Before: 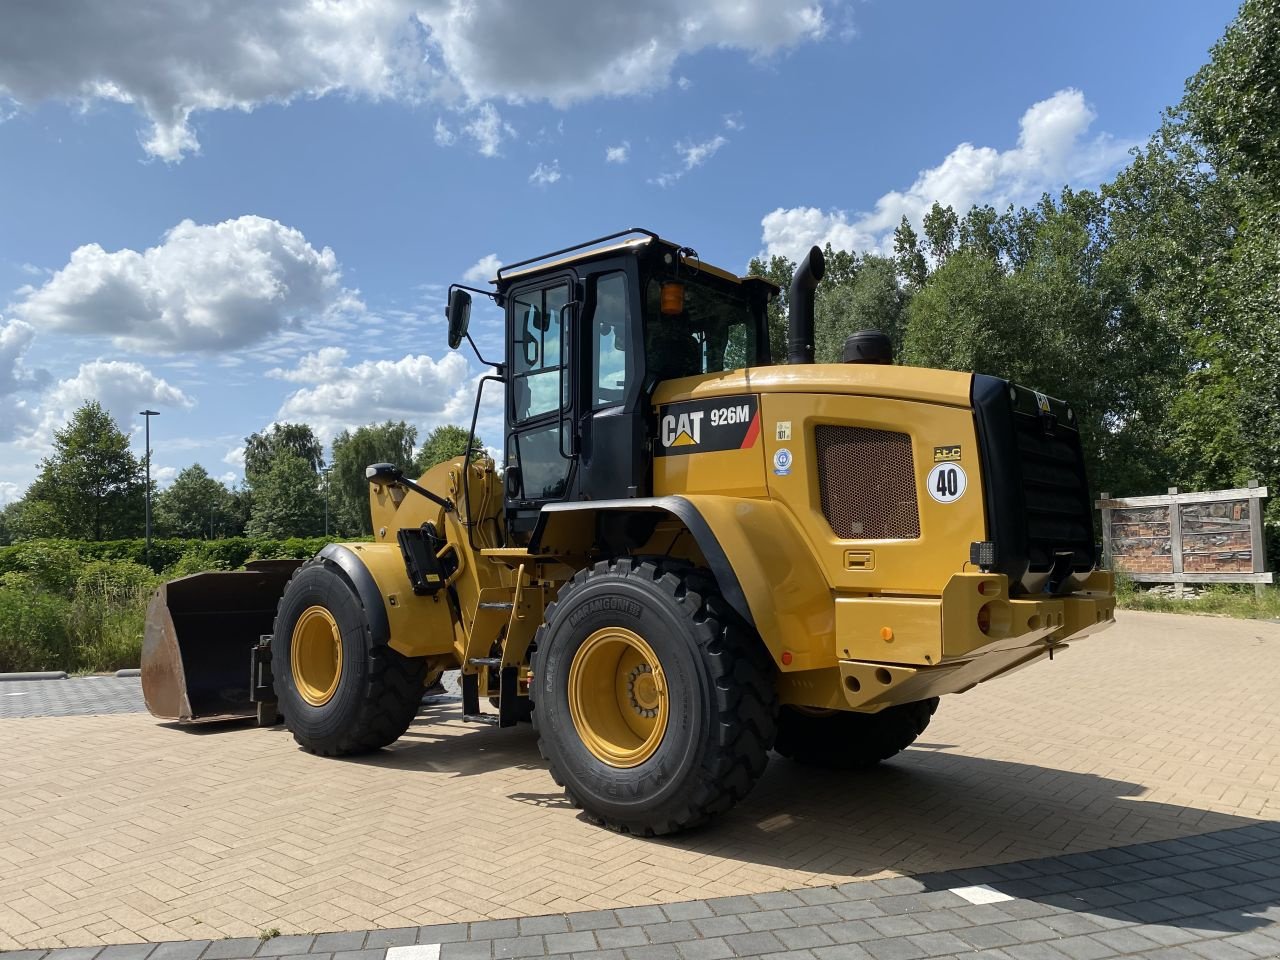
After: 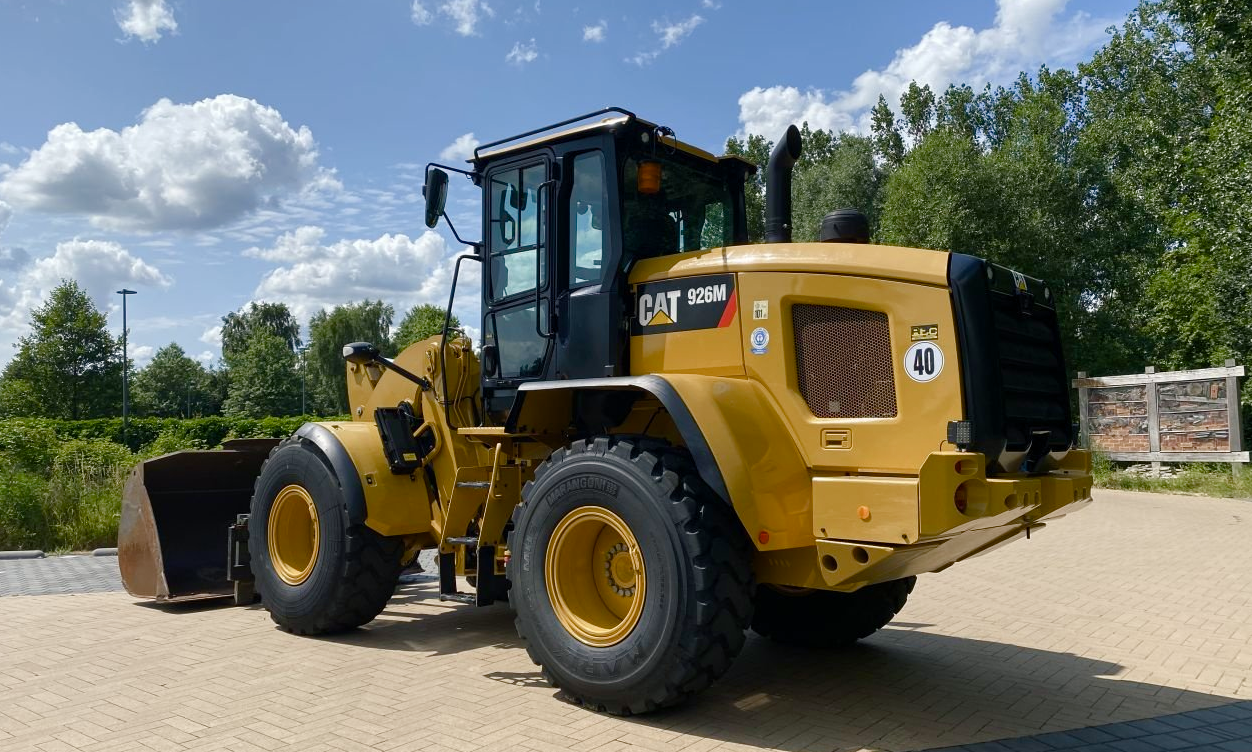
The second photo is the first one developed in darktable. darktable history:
crop and rotate: left 1.849%, top 12.686%, right 0.265%, bottom 8.944%
color balance rgb: shadows lift › chroma 1.03%, shadows lift › hue 214.74°, perceptual saturation grading › global saturation 20%, perceptual saturation grading › highlights -49.013%, perceptual saturation grading › shadows 25.065%, global vibrance 20%
